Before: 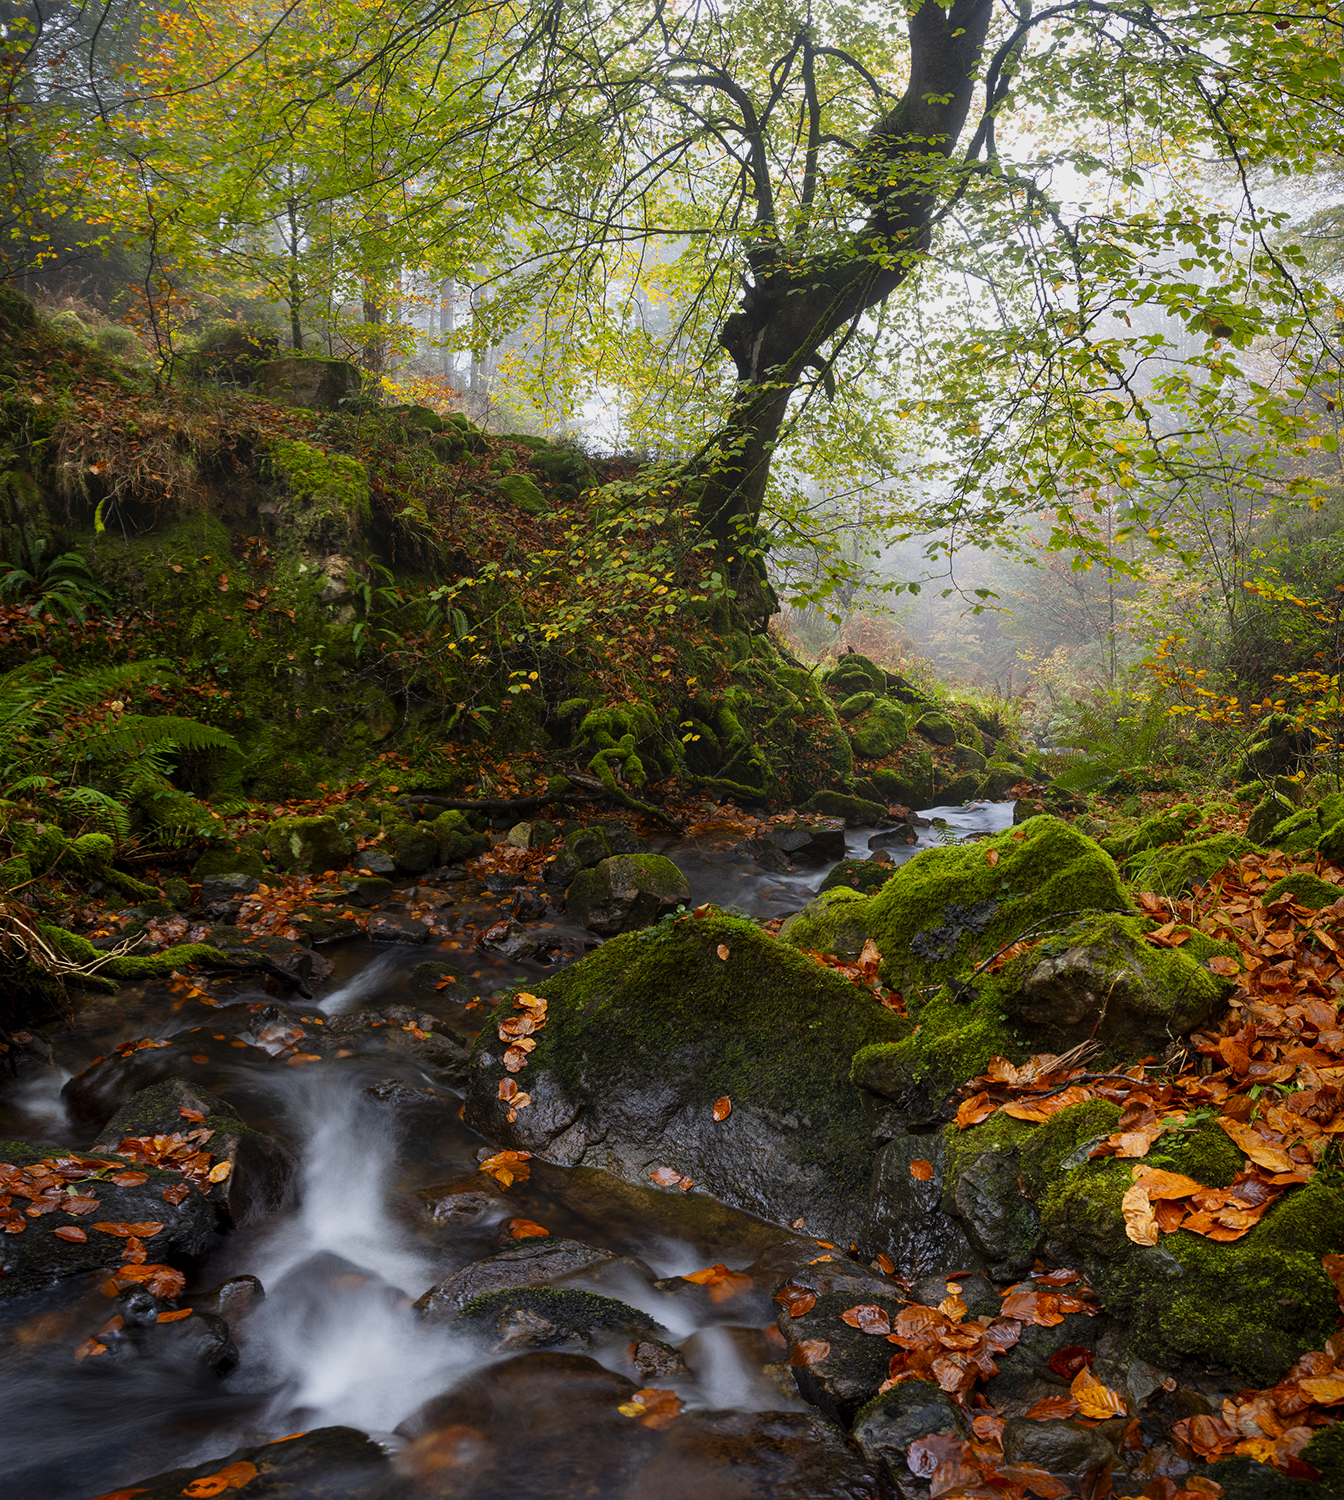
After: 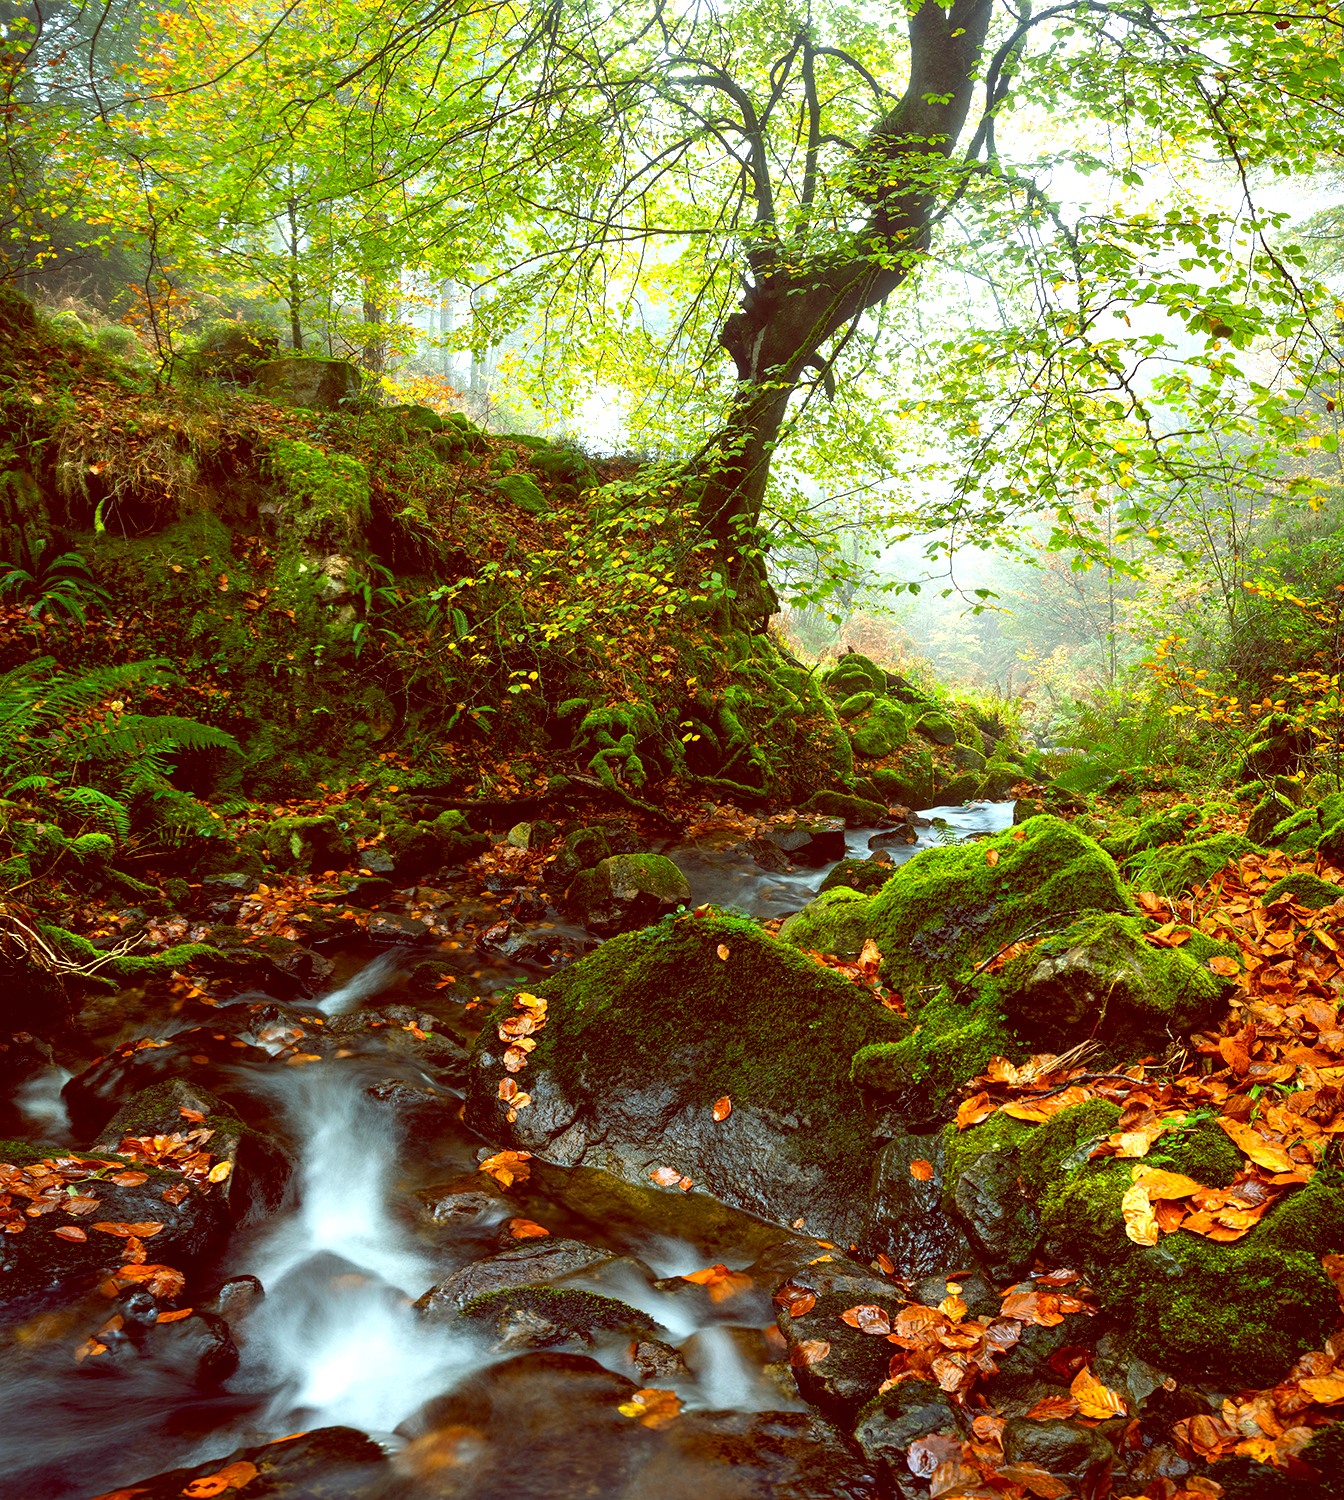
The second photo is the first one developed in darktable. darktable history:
exposure: black level correction 0, exposure 1.125 EV, compensate exposure bias true, compensate highlight preservation false
color balance: lift [1, 1.015, 0.987, 0.985], gamma [1, 0.959, 1.042, 0.958], gain [0.927, 0.938, 1.072, 0.928], contrast 1.5%
white balance: red 1.004, blue 1.024
